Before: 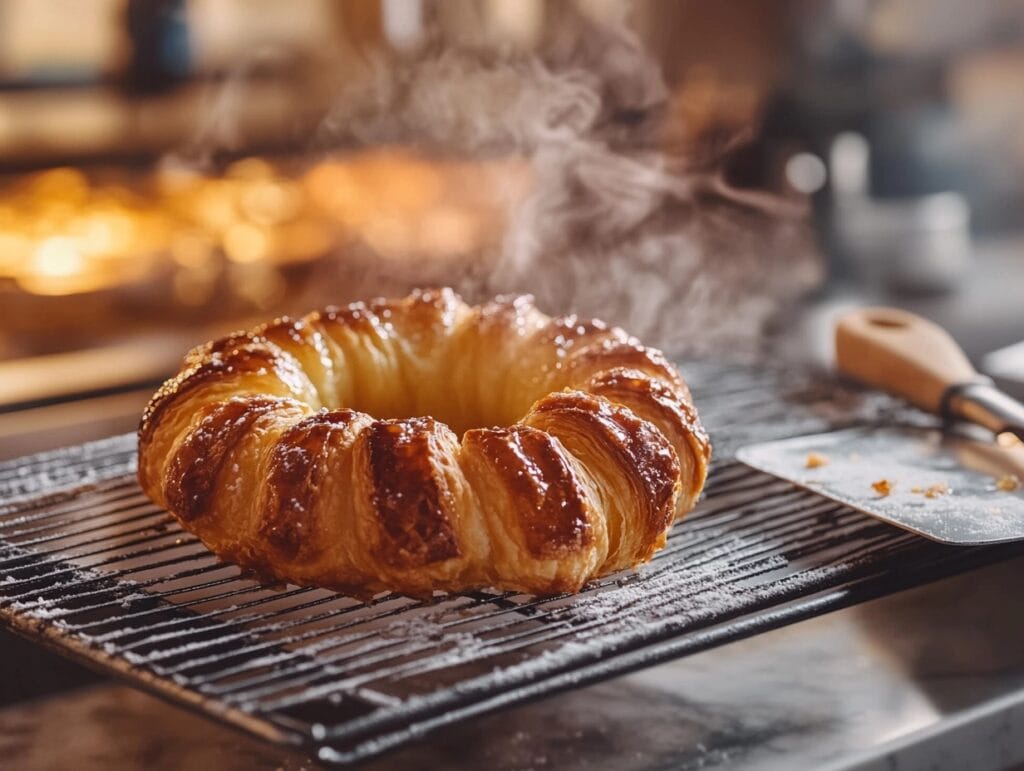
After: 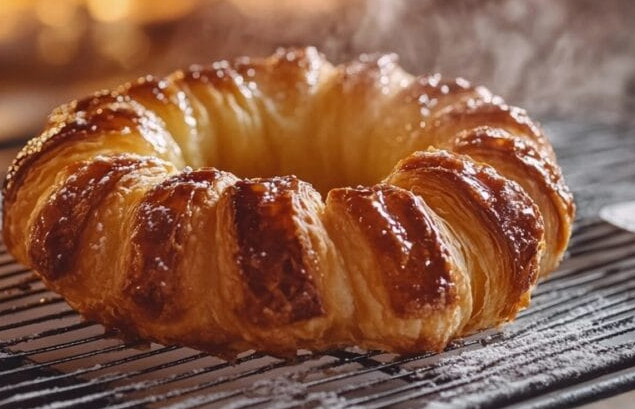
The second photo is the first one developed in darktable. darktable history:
crop: left 13.312%, top 31.28%, right 24.627%, bottom 15.582%
tone curve: curves: ch0 [(0, 0) (0.915, 0.89) (1, 1)]
levels: levels [0, 0.492, 0.984]
